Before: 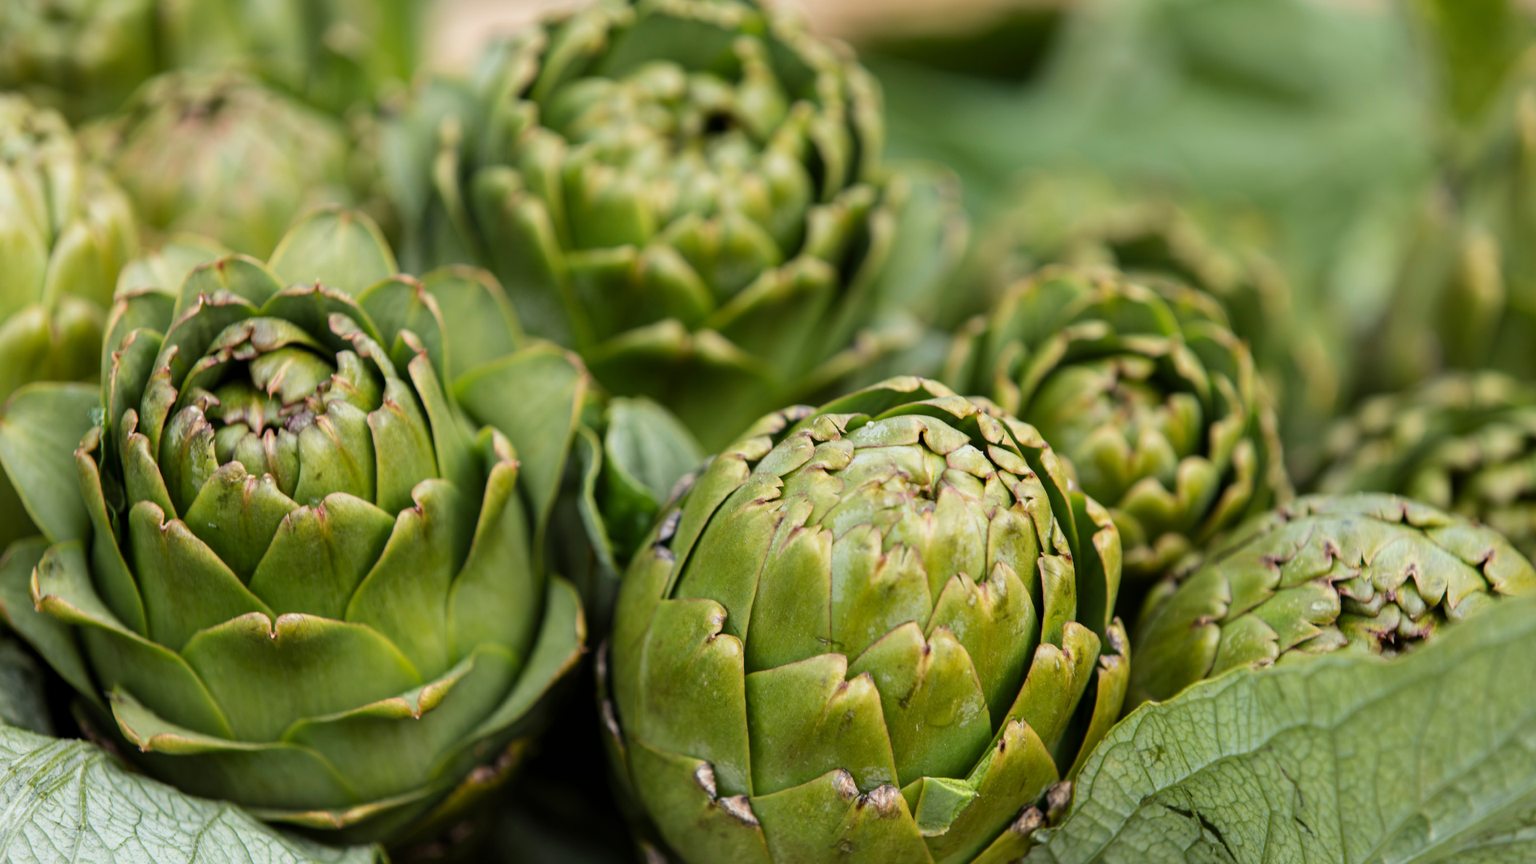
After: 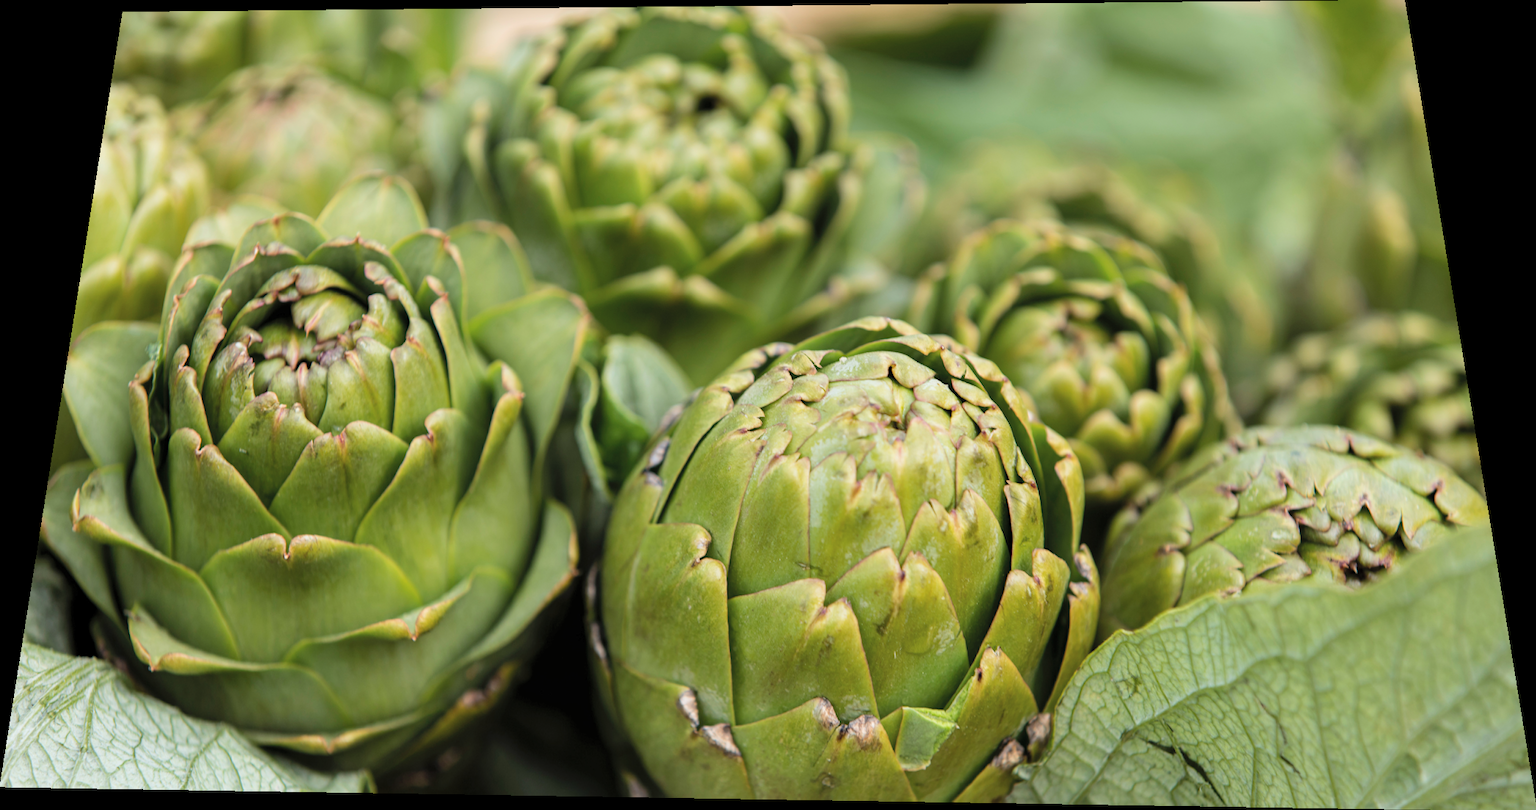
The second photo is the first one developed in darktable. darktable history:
contrast brightness saturation: brightness 0.13
white balance: emerald 1
rotate and perspective: rotation 0.128°, lens shift (vertical) -0.181, lens shift (horizontal) -0.044, shear 0.001, automatic cropping off
